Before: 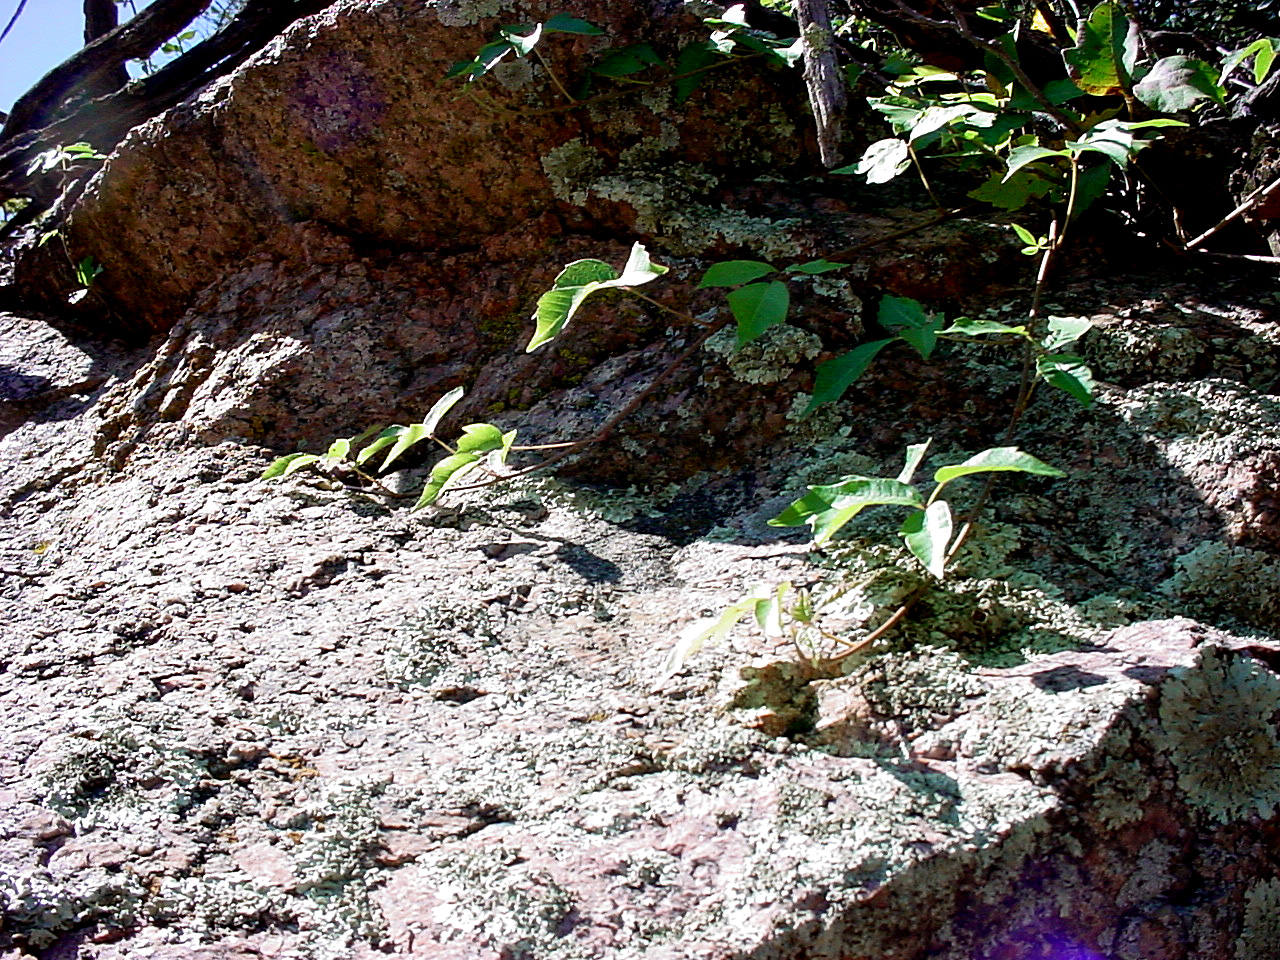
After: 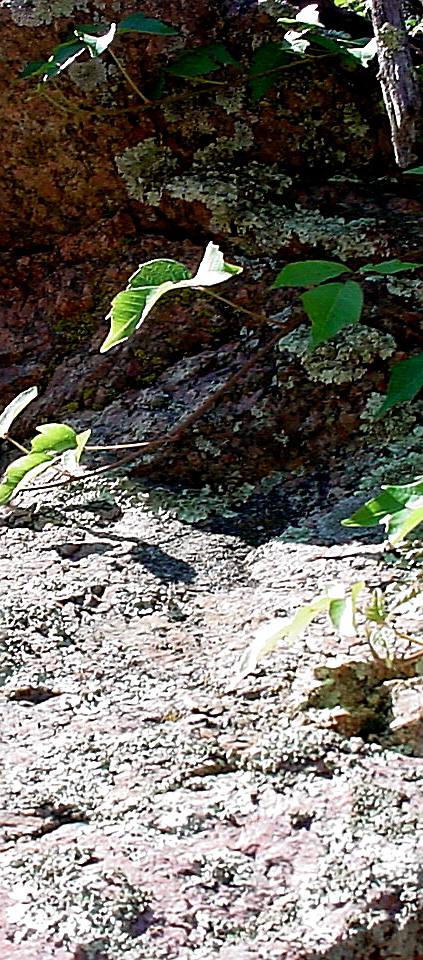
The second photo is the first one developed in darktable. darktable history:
sharpen: on, module defaults
crop: left 33.322%, right 33.612%
